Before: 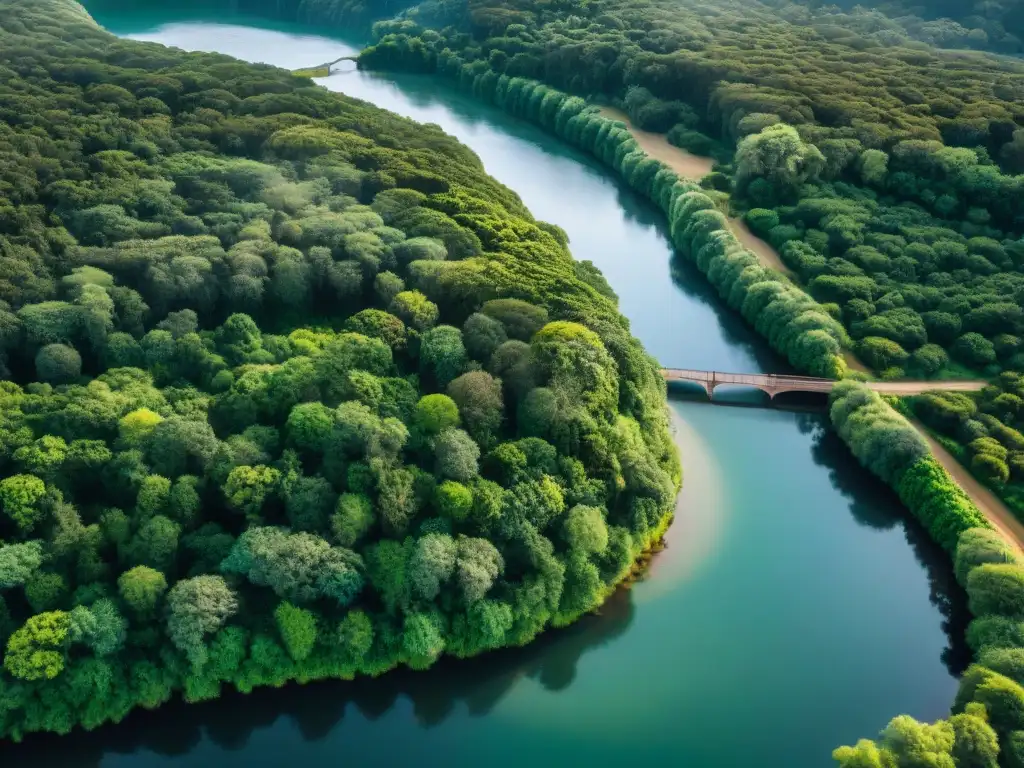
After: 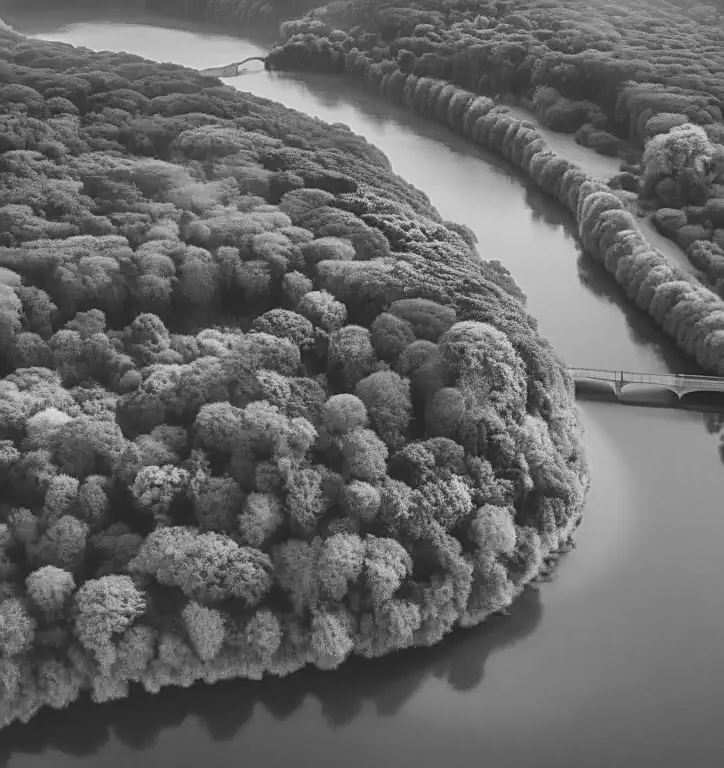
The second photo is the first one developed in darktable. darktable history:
sharpen: on, module defaults
contrast brightness saturation: contrast -0.26, saturation -0.43
monochrome: on, module defaults
color zones: curves: ch0 [(0, 0.497) (0.096, 0.361) (0.221, 0.538) (0.429, 0.5) (0.571, 0.5) (0.714, 0.5) (0.857, 0.5) (1, 0.497)]; ch1 [(0, 0.5) (0.143, 0.5) (0.257, -0.002) (0.429, 0.04) (0.571, -0.001) (0.714, -0.015) (0.857, 0.024) (1, 0.5)]
crop and rotate: left 9.061%, right 20.142%
shadows and highlights: soften with gaussian
